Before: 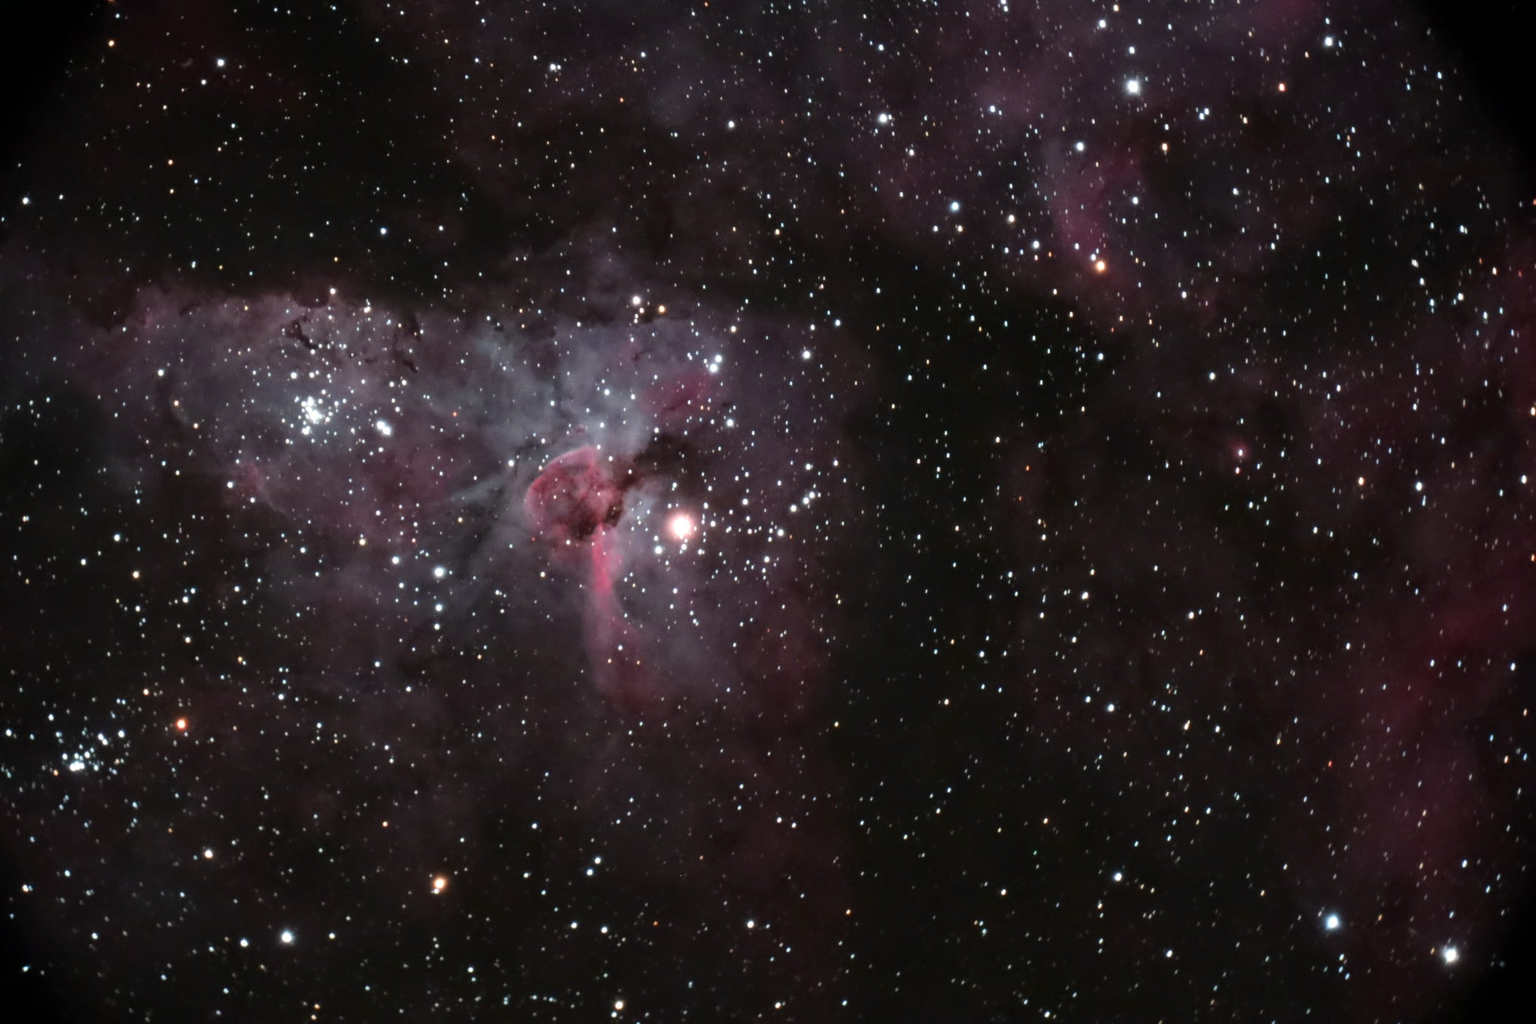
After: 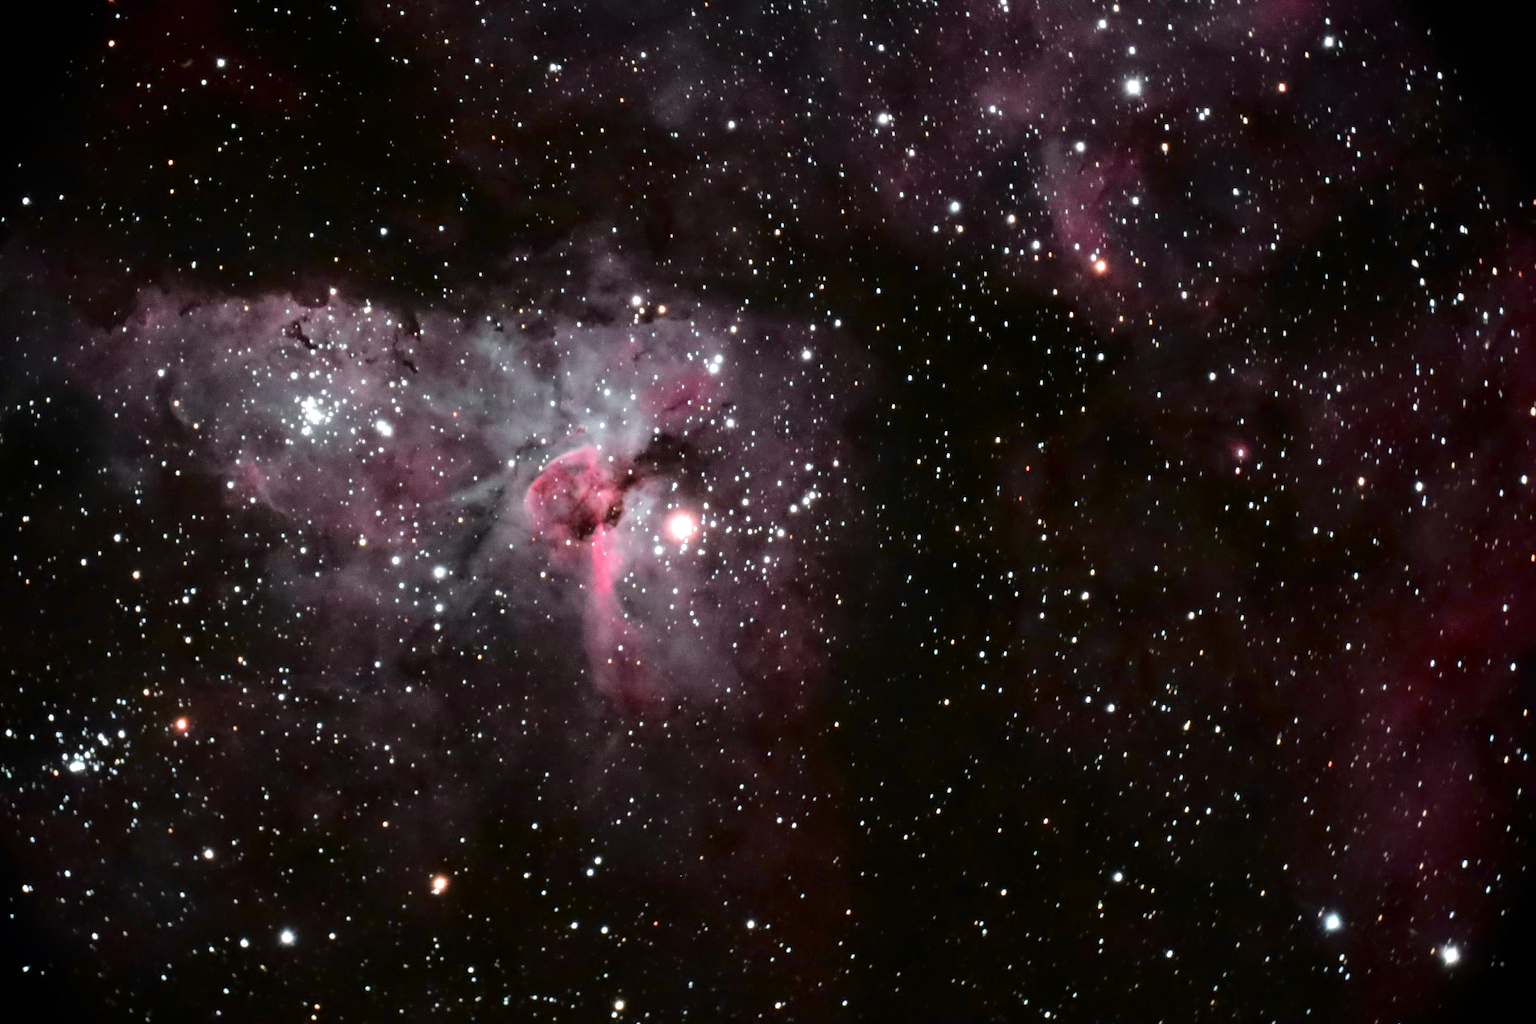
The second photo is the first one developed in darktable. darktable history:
exposure: exposure 0.6 EV, compensate highlight preservation false
tone curve: curves: ch0 [(0.003, 0) (0.066, 0.017) (0.163, 0.09) (0.264, 0.238) (0.395, 0.421) (0.517, 0.56) (0.688, 0.743) (0.791, 0.814) (1, 1)]; ch1 [(0, 0) (0.164, 0.115) (0.337, 0.332) (0.39, 0.398) (0.464, 0.461) (0.501, 0.5) (0.507, 0.503) (0.534, 0.537) (0.577, 0.59) (0.652, 0.681) (0.733, 0.749) (0.811, 0.796) (1, 1)]; ch2 [(0, 0) (0.337, 0.382) (0.464, 0.476) (0.501, 0.502) (0.527, 0.54) (0.551, 0.565) (0.6, 0.59) (0.687, 0.675) (1, 1)], color space Lab, independent channels, preserve colors none
